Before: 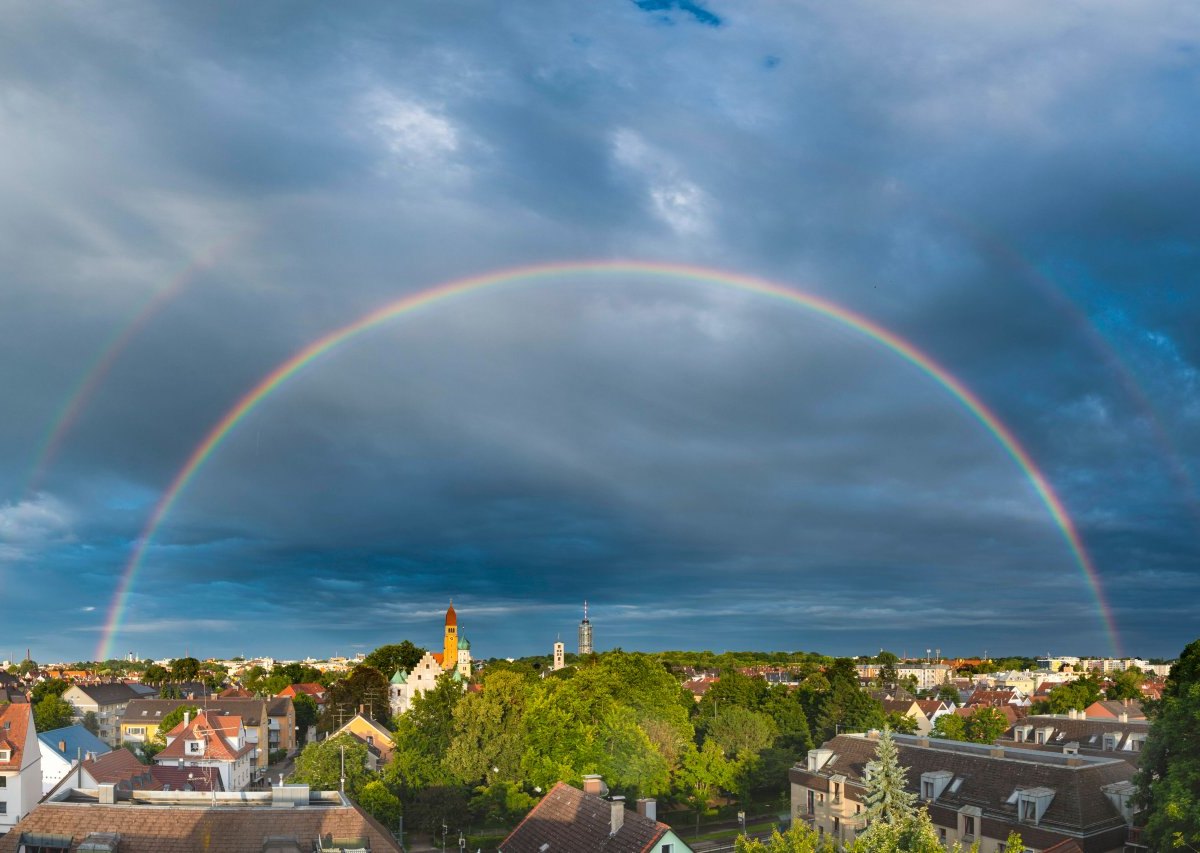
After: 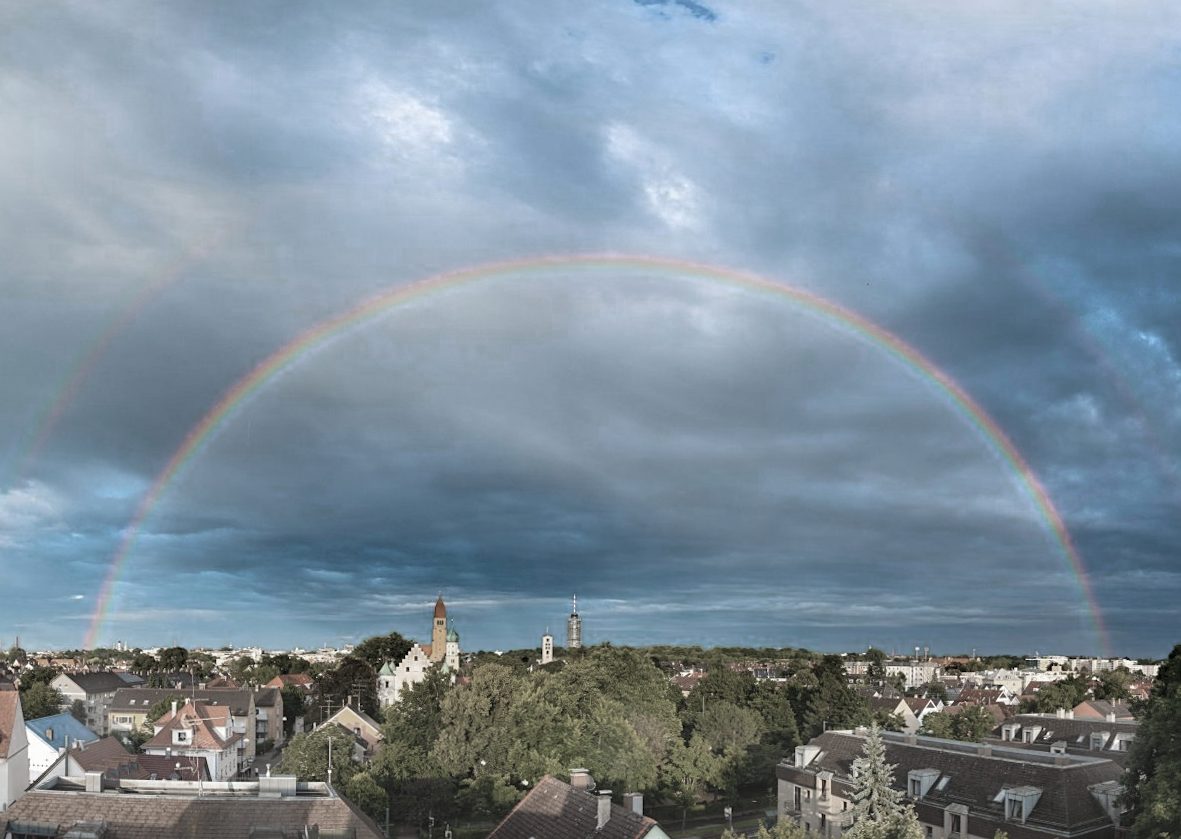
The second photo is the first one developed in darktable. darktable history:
crop and rotate: angle -0.638°
color zones: curves: ch0 [(0, 0.613) (0.01, 0.613) (0.245, 0.448) (0.498, 0.529) (0.642, 0.665) (0.879, 0.777) (0.99, 0.613)]; ch1 [(0, 0.272) (0.219, 0.127) (0.724, 0.346)]
sharpen: amount 0.215
